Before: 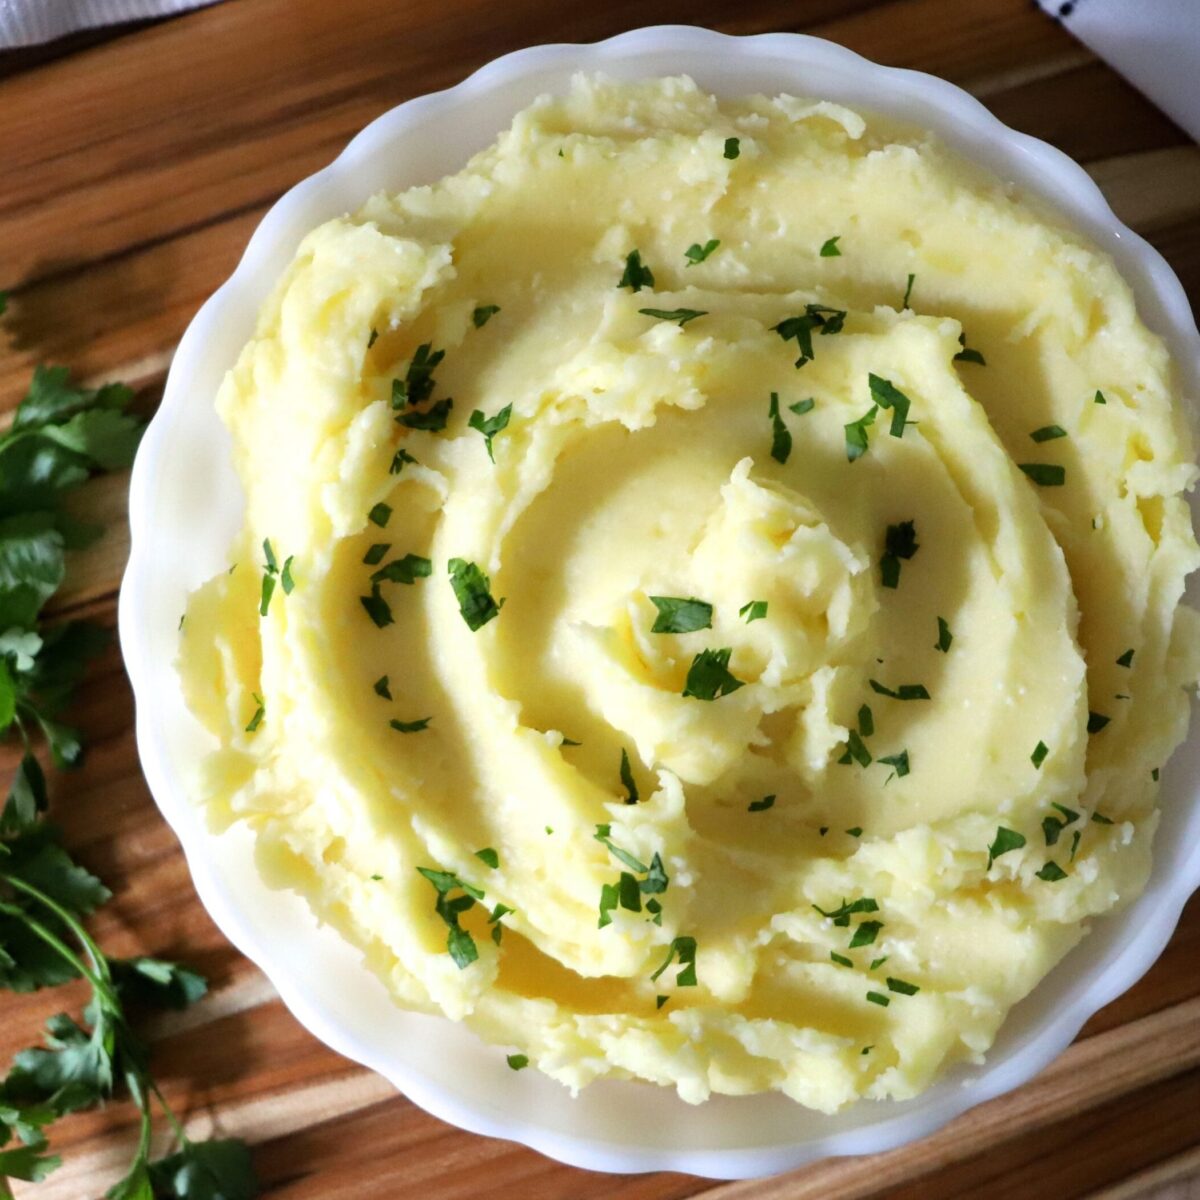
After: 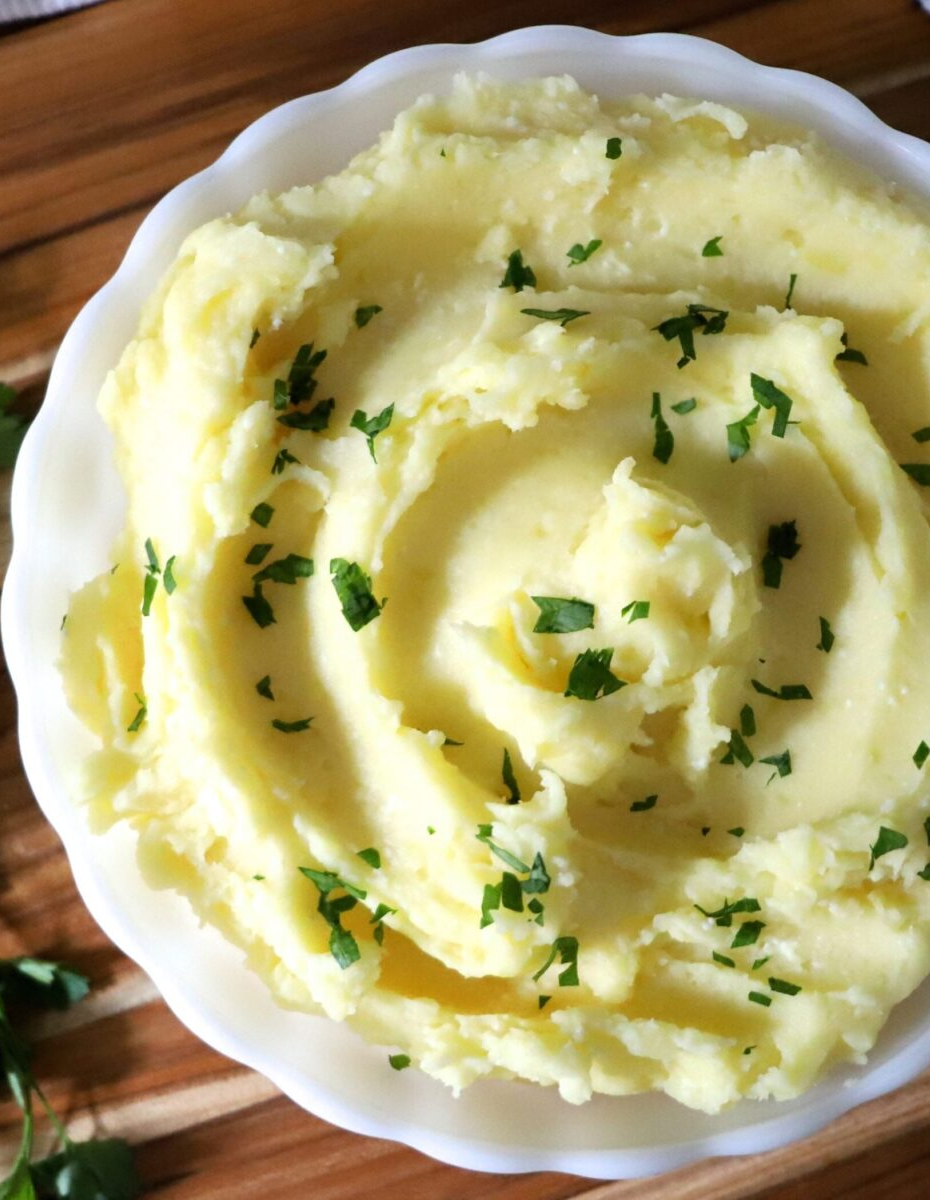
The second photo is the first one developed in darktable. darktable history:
crop: left 9.867%, right 12.599%
